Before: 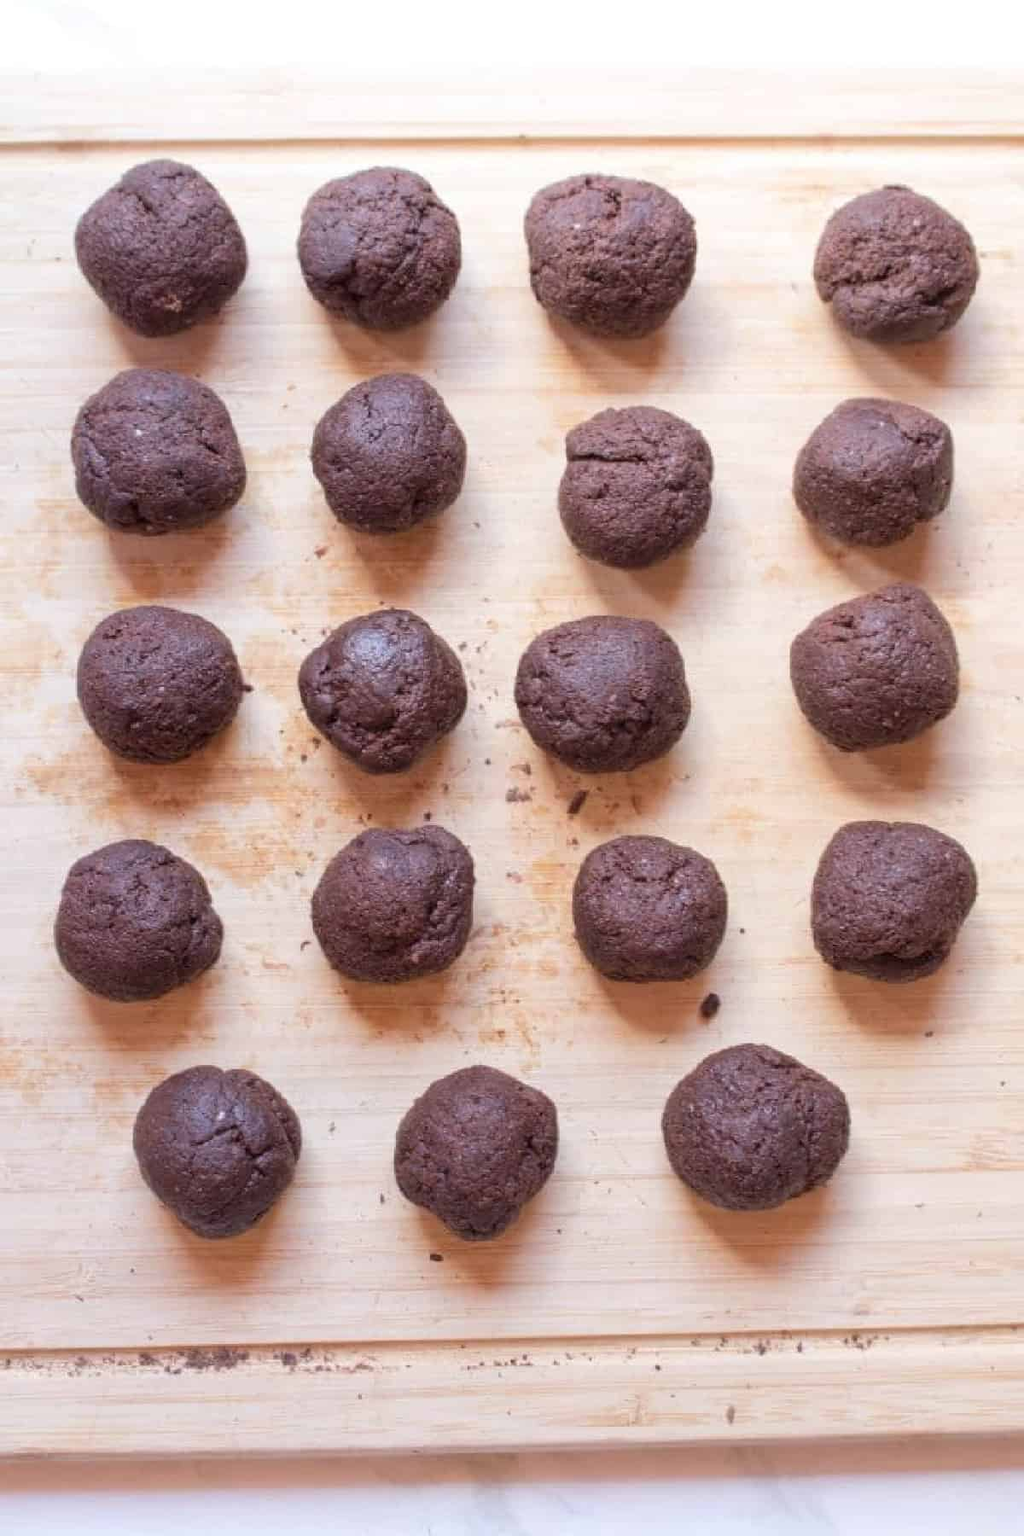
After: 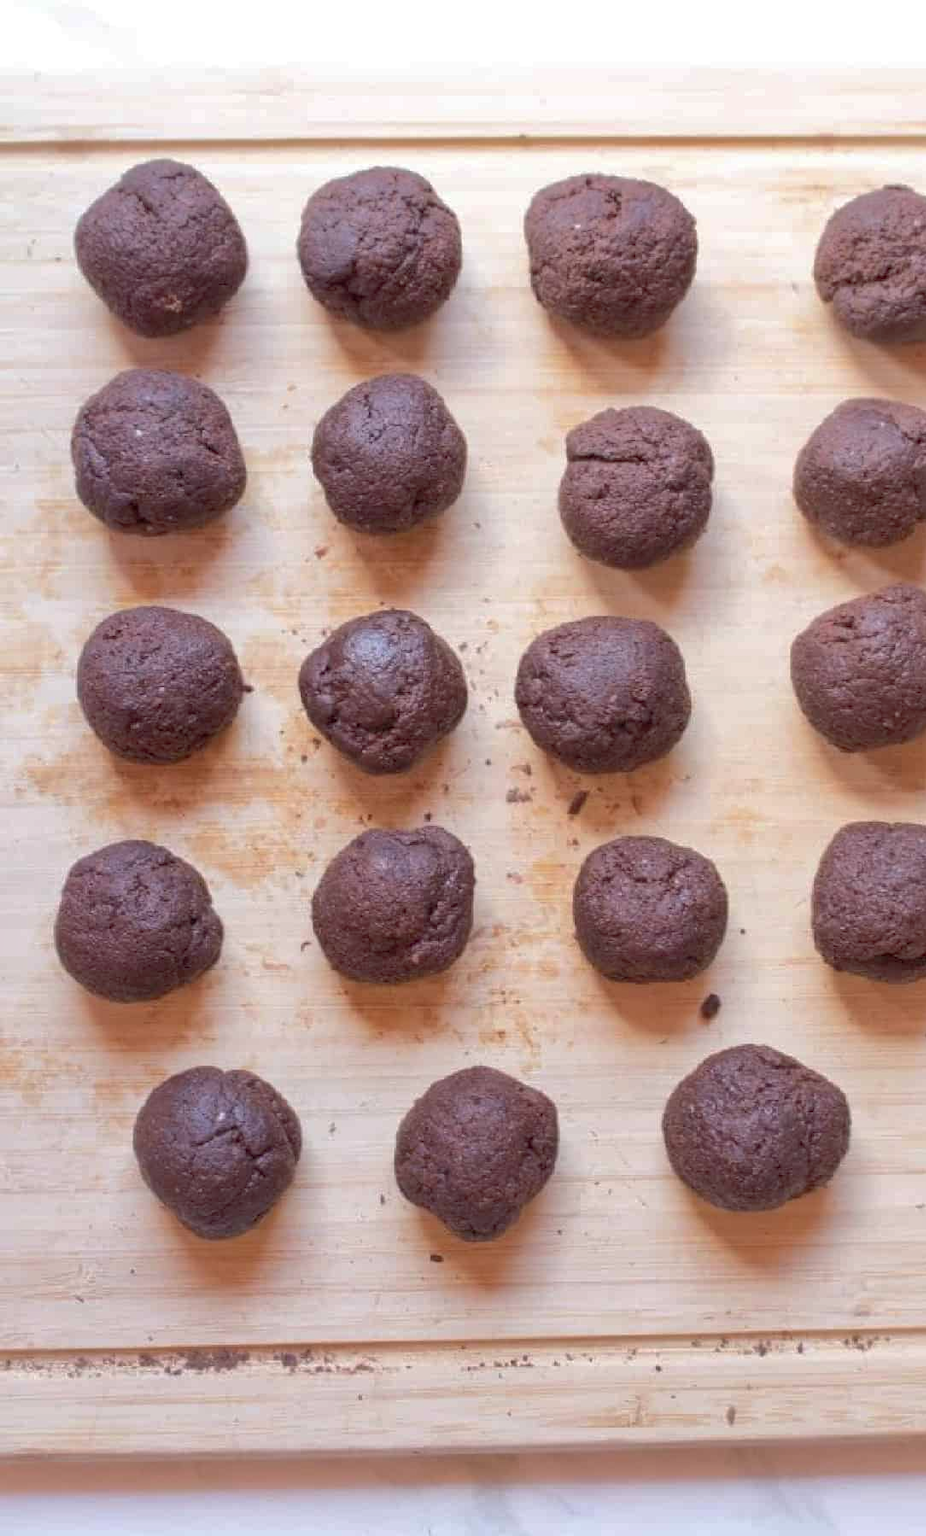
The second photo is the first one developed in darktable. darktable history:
shadows and highlights: on, module defaults
white balance: emerald 1
crop: right 9.509%, bottom 0.031%
